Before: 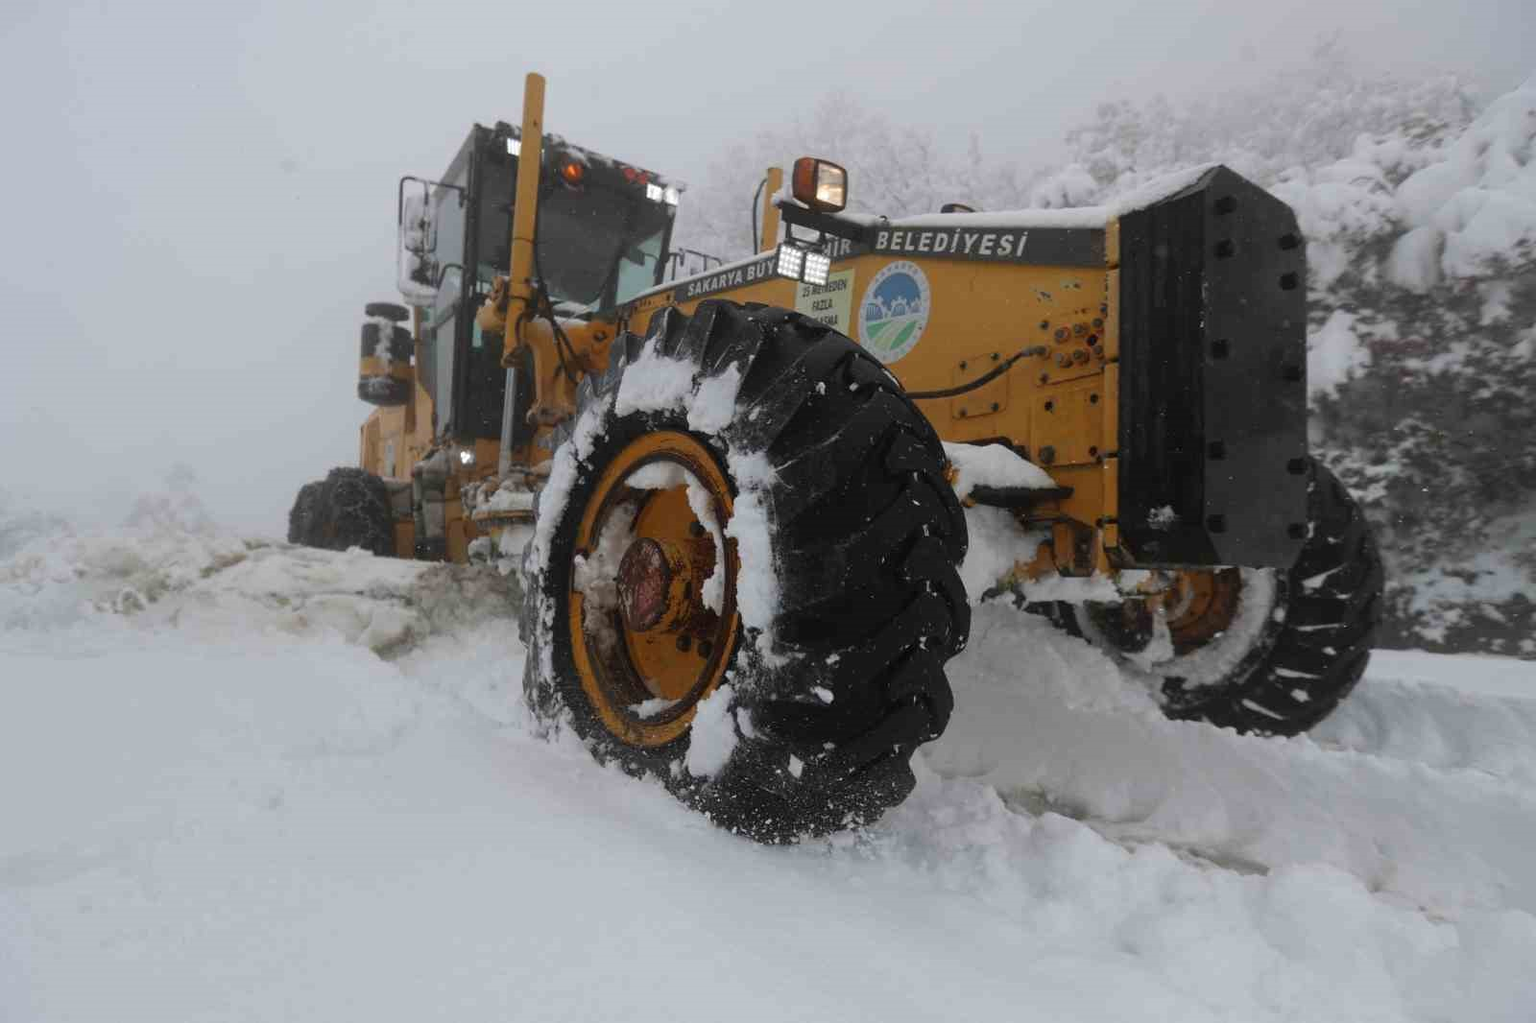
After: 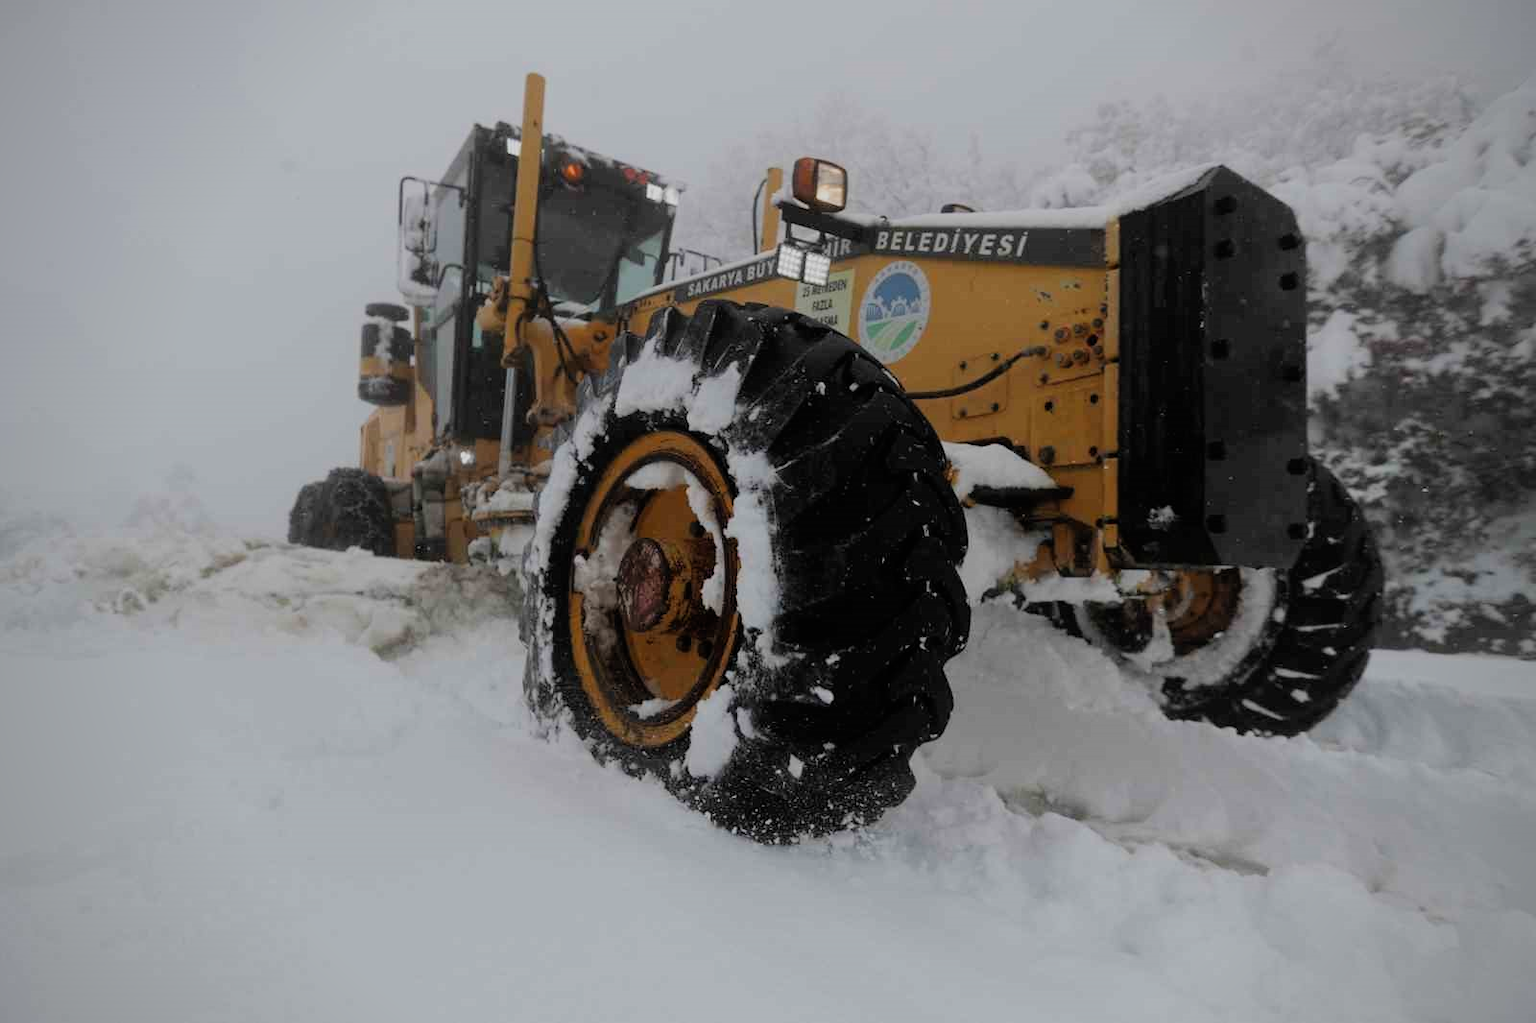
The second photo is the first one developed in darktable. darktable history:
filmic rgb: black relative exposure -6.68 EV, white relative exposure 4.56 EV, hardness 3.25
vignetting: fall-off radius 60.92%
